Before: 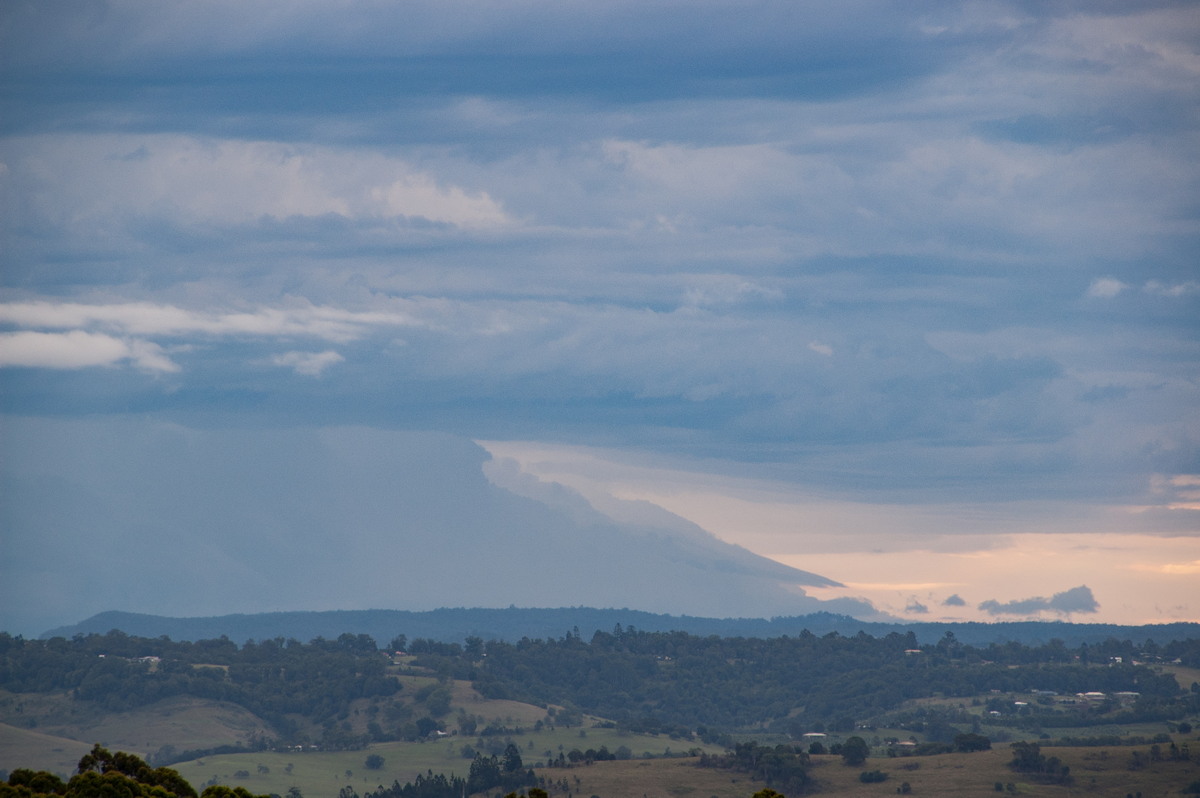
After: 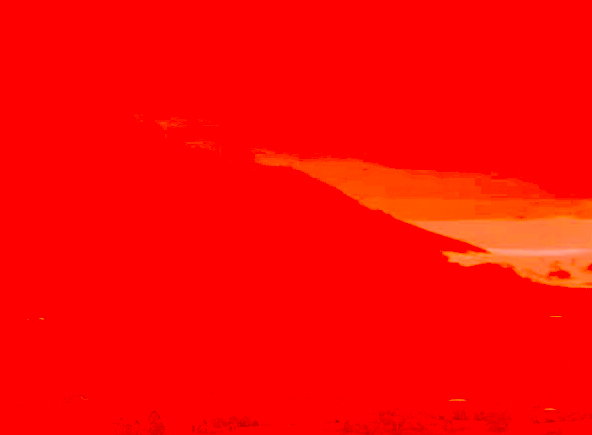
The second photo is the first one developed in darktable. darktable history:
local contrast: detail 109%
crop: left 29.782%, top 41.866%, right 20.842%, bottom 3.511%
levels: levels [0.072, 0.414, 0.976]
color correction: highlights a* -39.65, highlights b* -39.96, shadows a* -39.42, shadows b* -39.77, saturation -2.96
sharpen: on, module defaults
